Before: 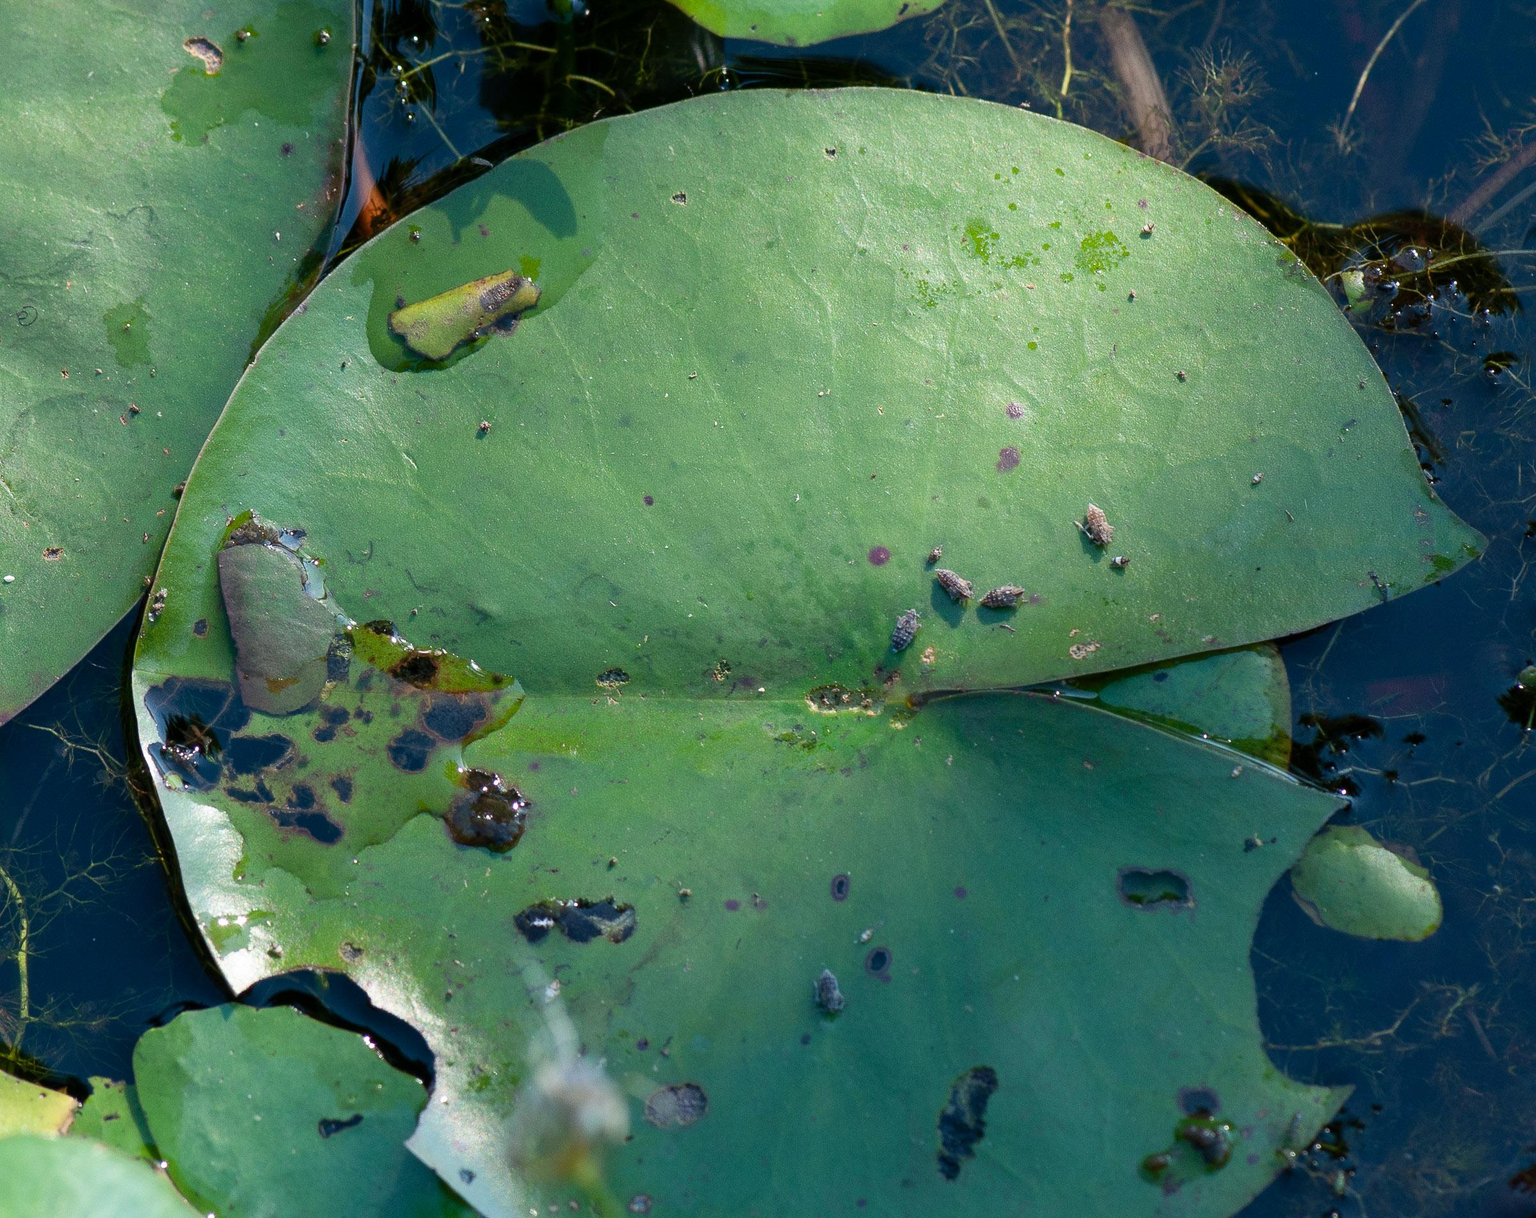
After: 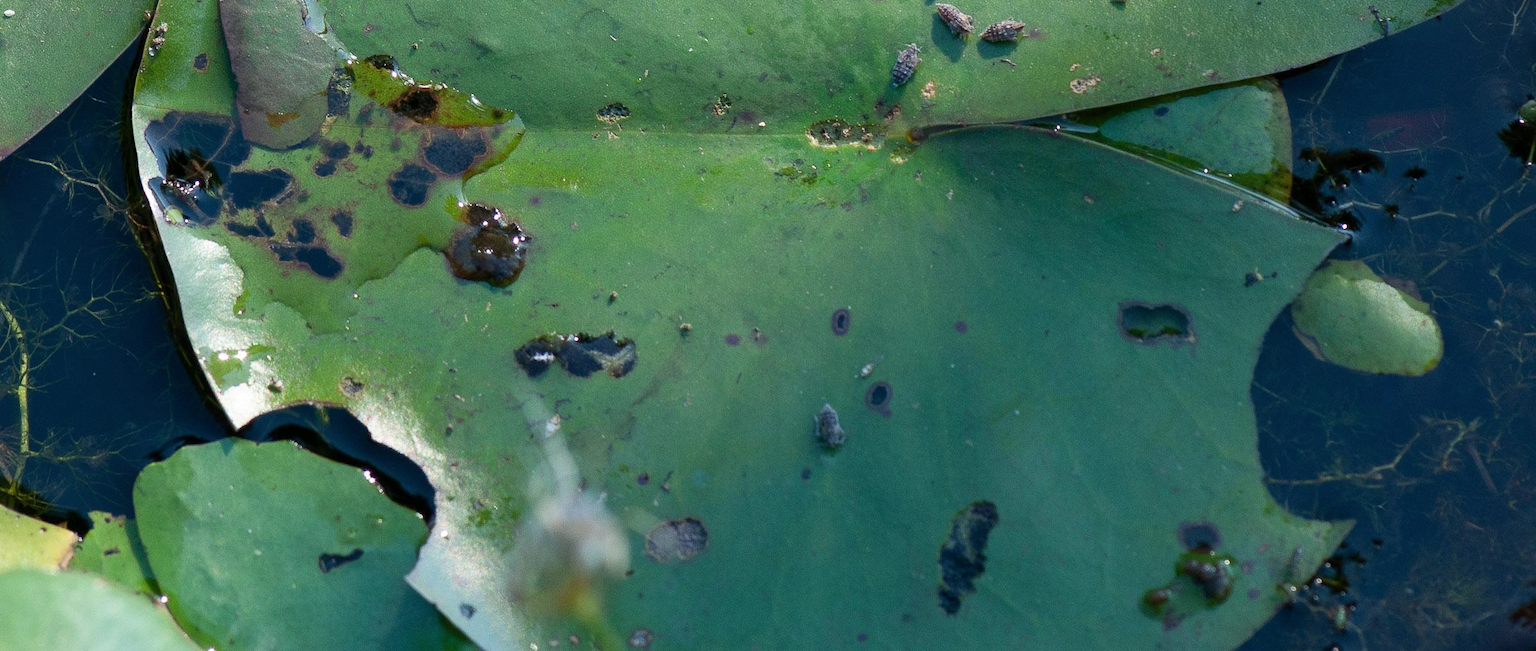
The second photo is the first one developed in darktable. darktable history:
crop and rotate: top 46.463%, right 0.003%
vignetting: fall-off start 97.62%, fall-off radius 101.23%, brightness -0.269, width/height ratio 1.361
contrast brightness saturation: saturation -0.034
